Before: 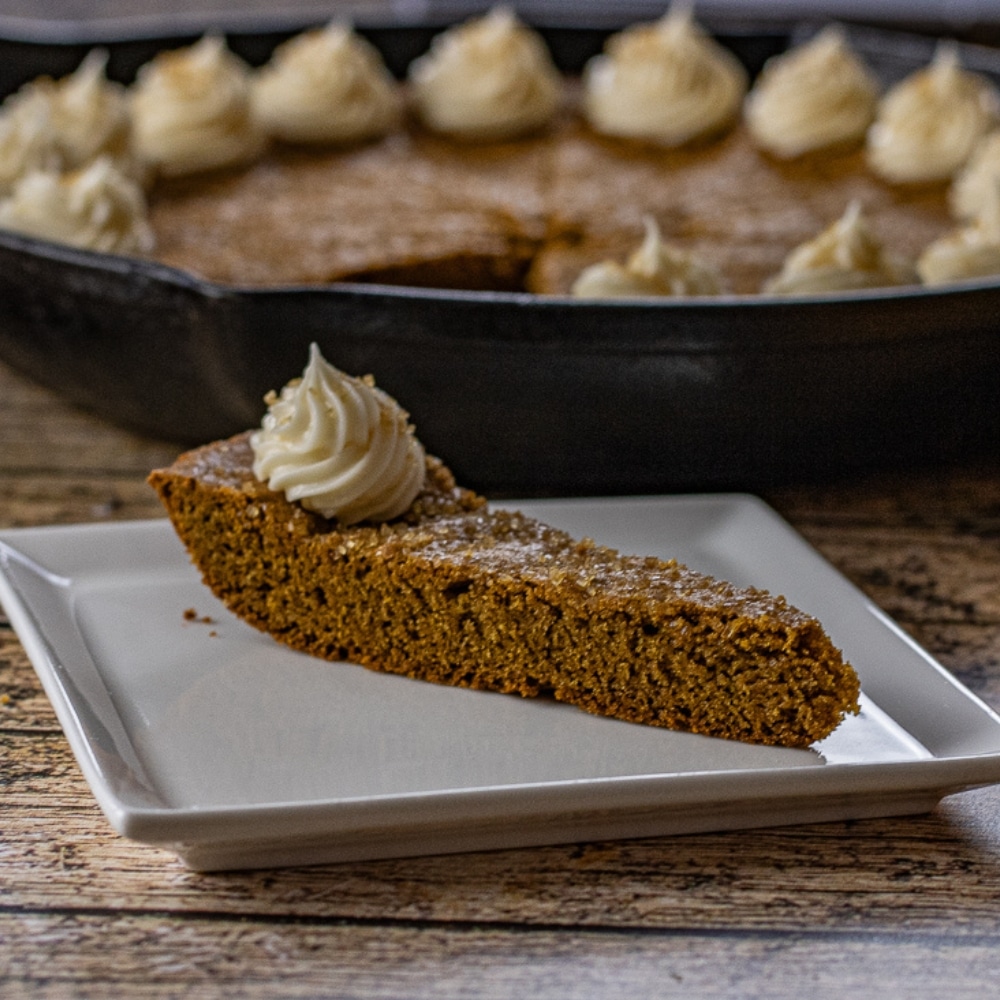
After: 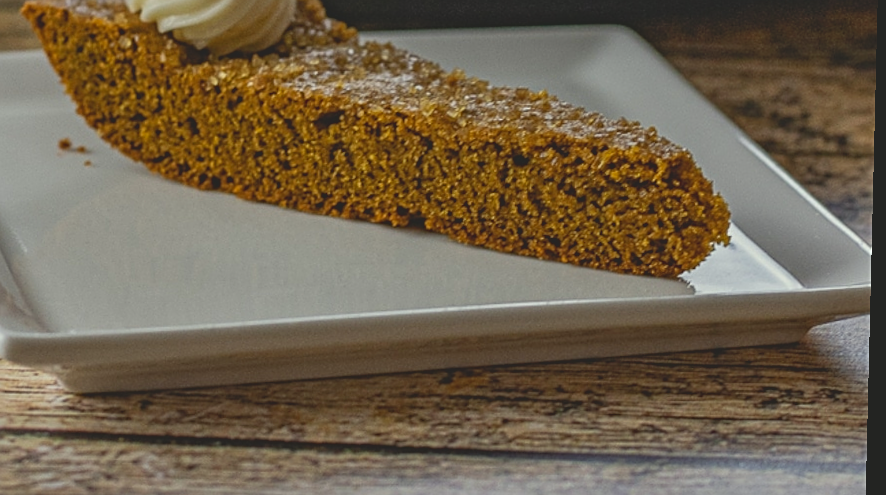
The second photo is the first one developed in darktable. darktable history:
exposure: exposure 0.161 EV, compensate highlight preservation false
contrast brightness saturation: contrast -0.28
sharpen: on, module defaults
crop and rotate: left 13.306%, top 48.129%, bottom 2.928%
rotate and perspective: lens shift (vertical) 0.048, lens shift (horizontal) -0.024, automatic cropping off
color correction: highlights a* -4.28, highlights b* 6.53
